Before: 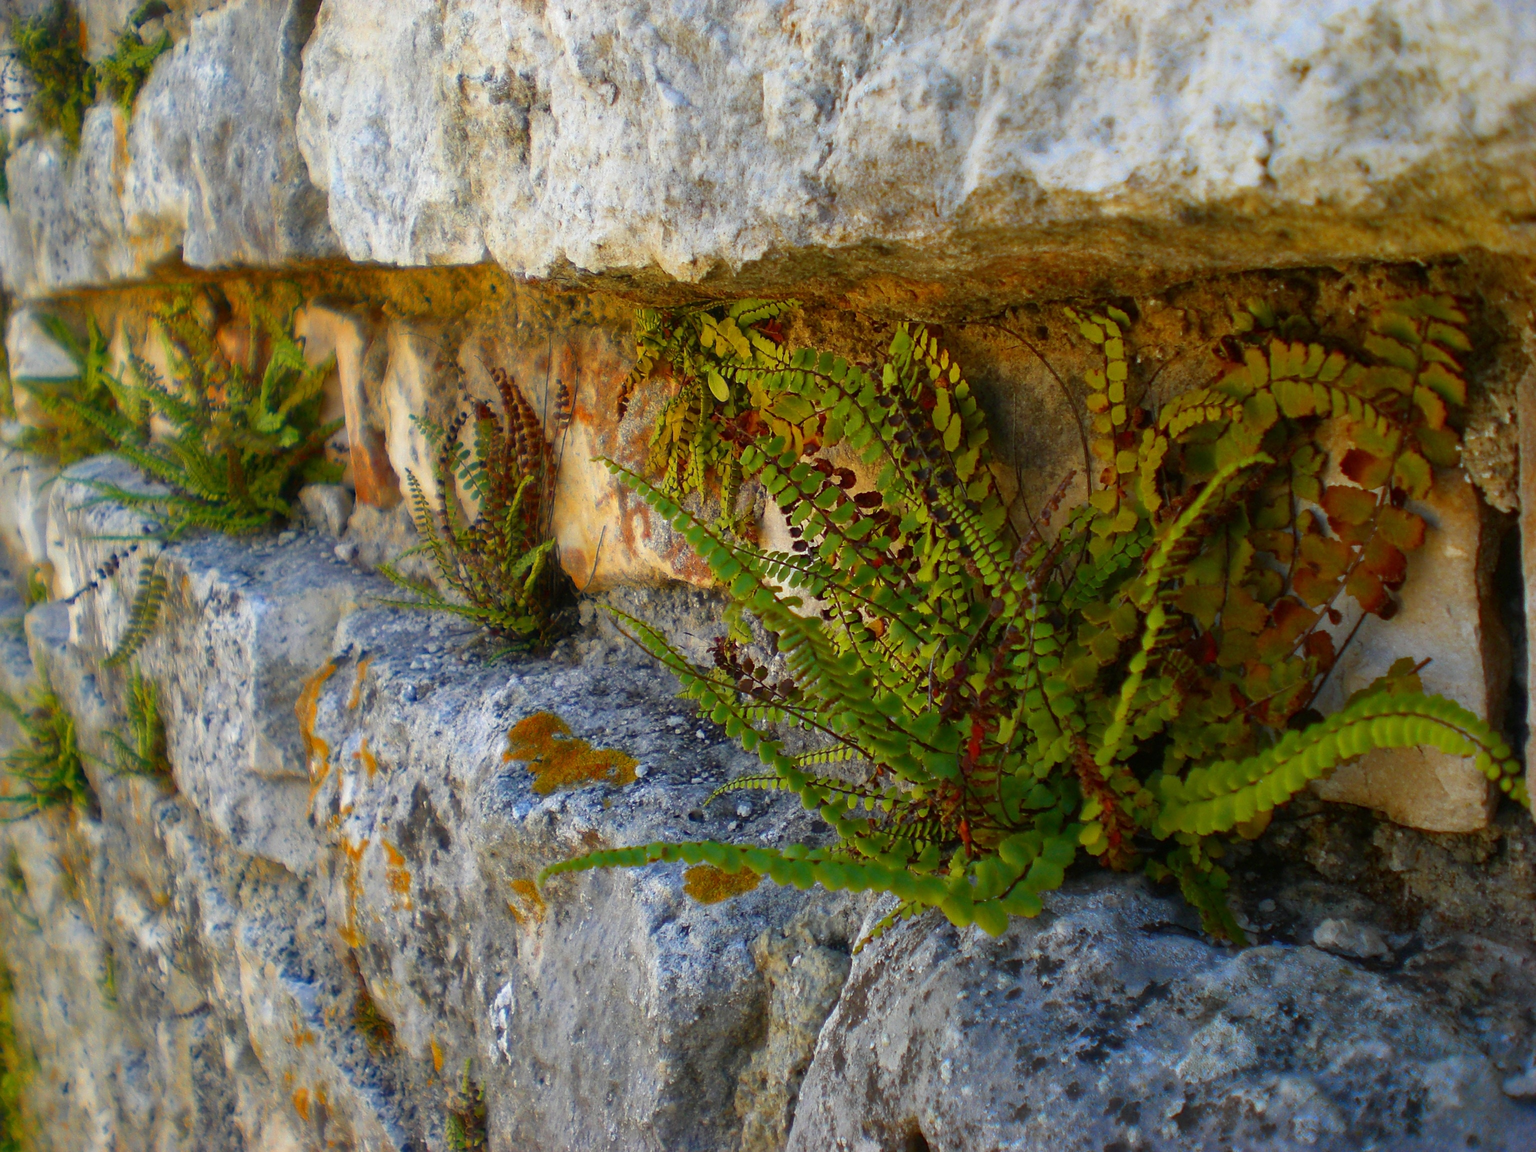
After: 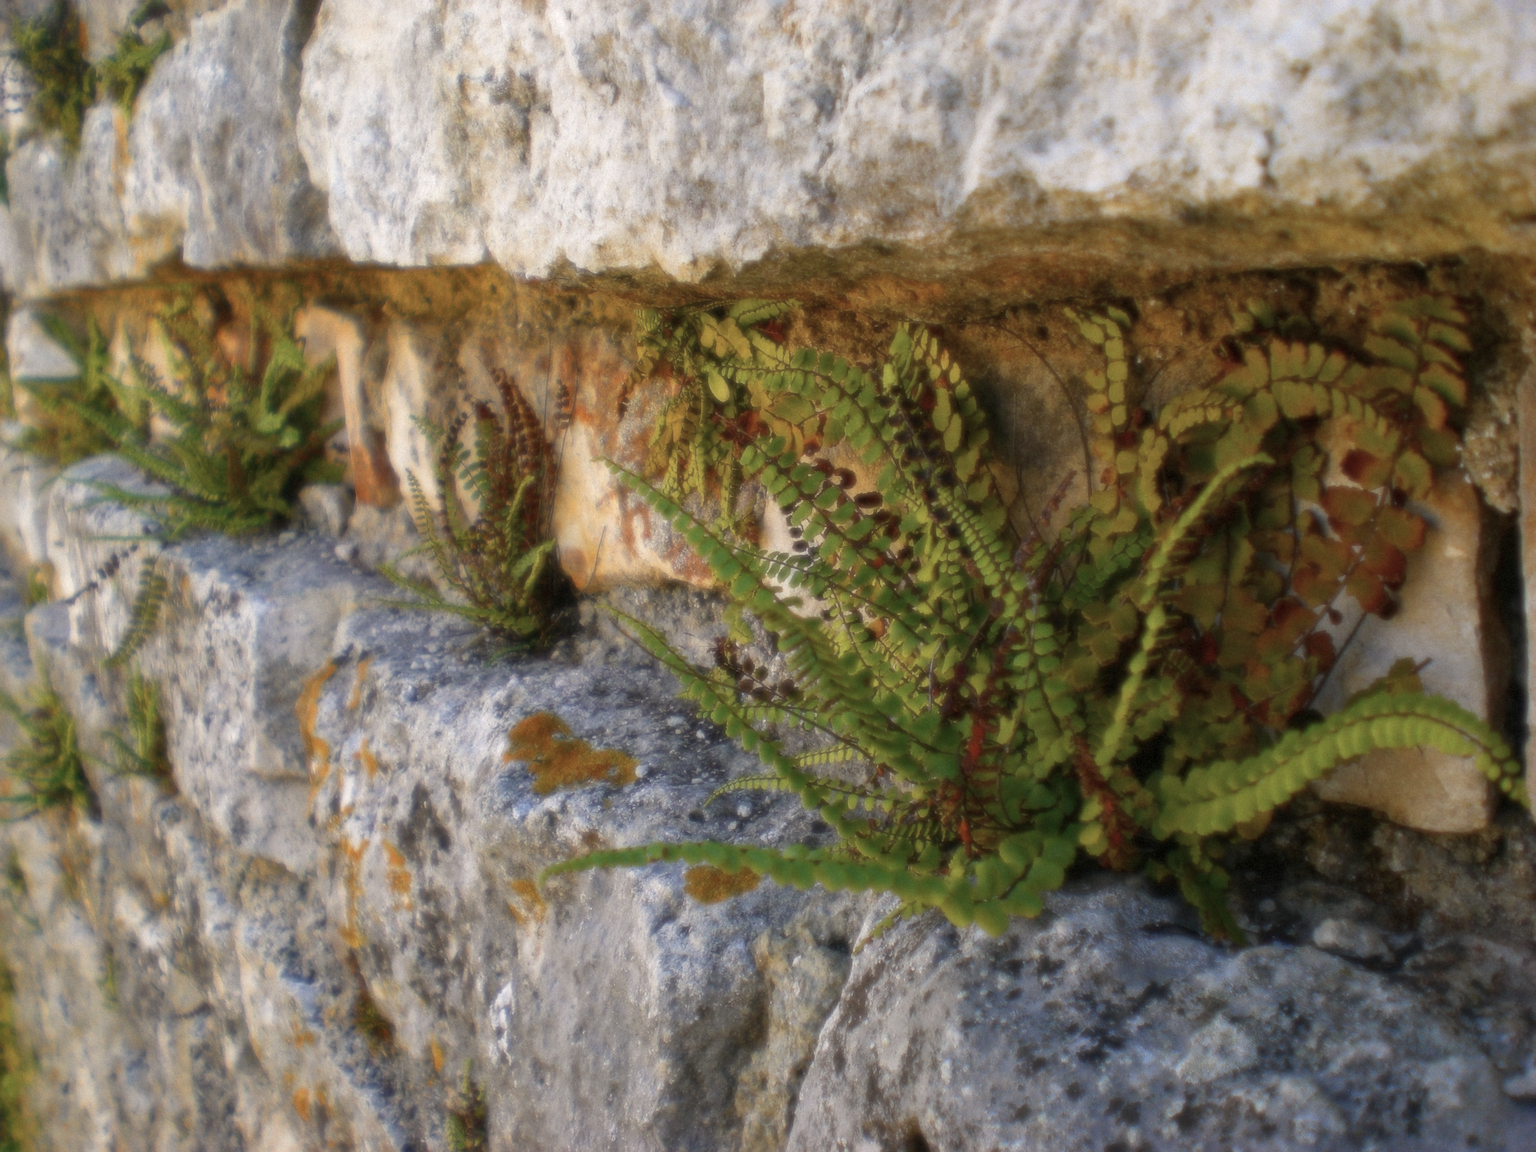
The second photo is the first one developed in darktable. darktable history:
grain: mid-tones bias 0%
soften: size 8.67%, mix 49%
color correction: highlights a* 5.59, highlights b* 5.24, saturation 0.68
